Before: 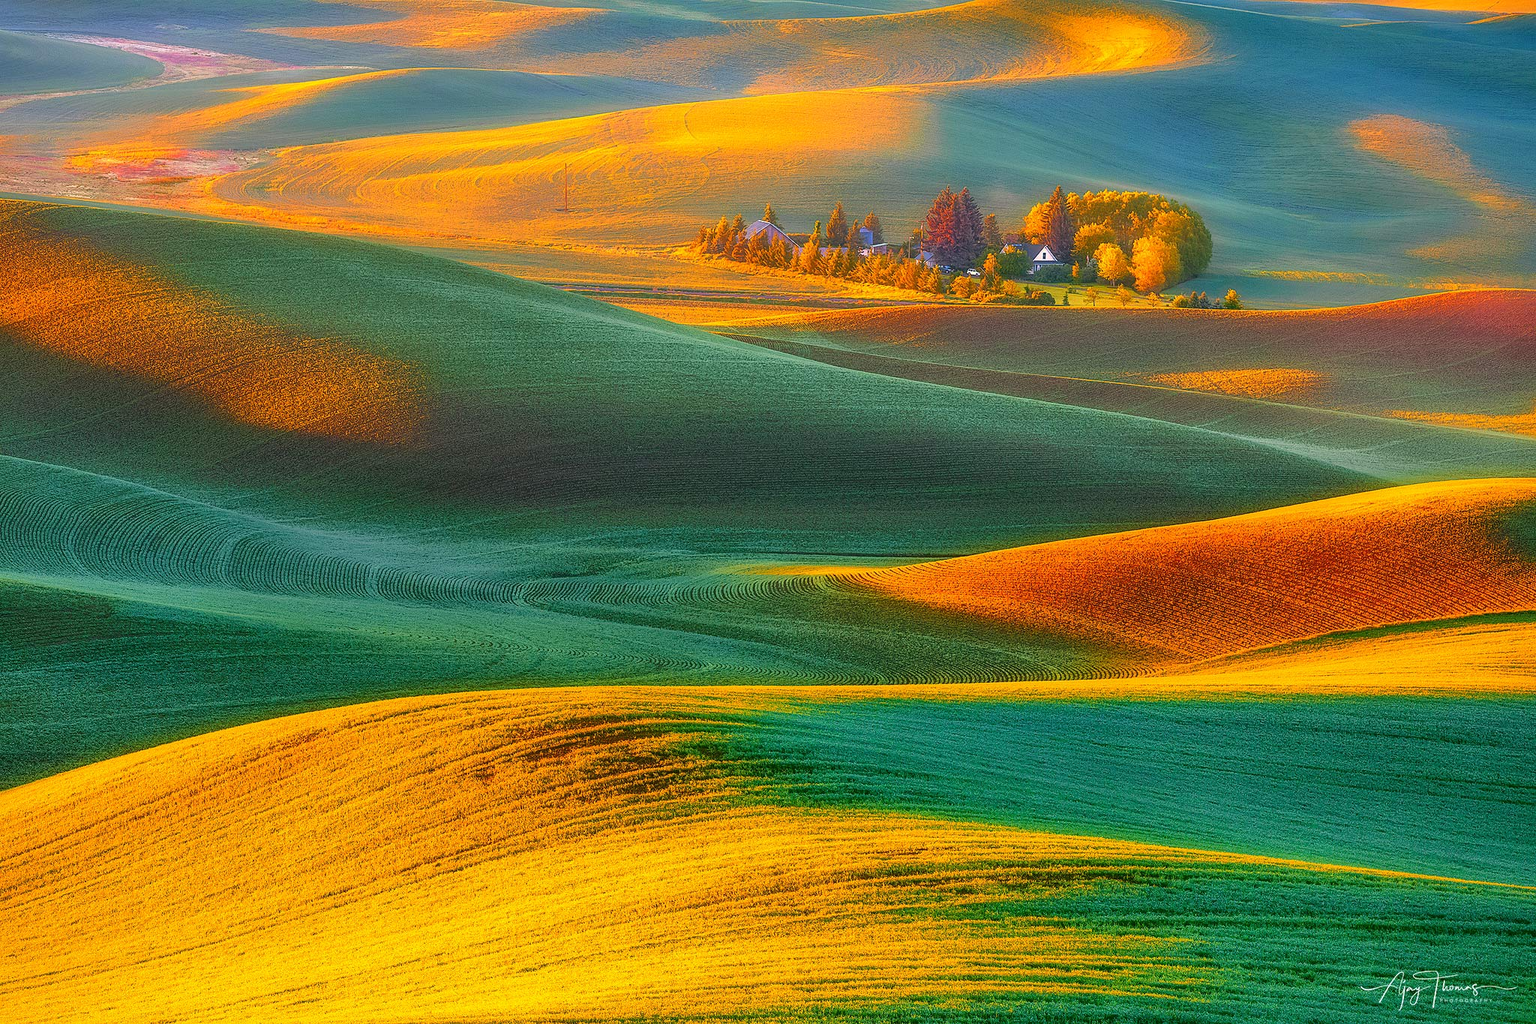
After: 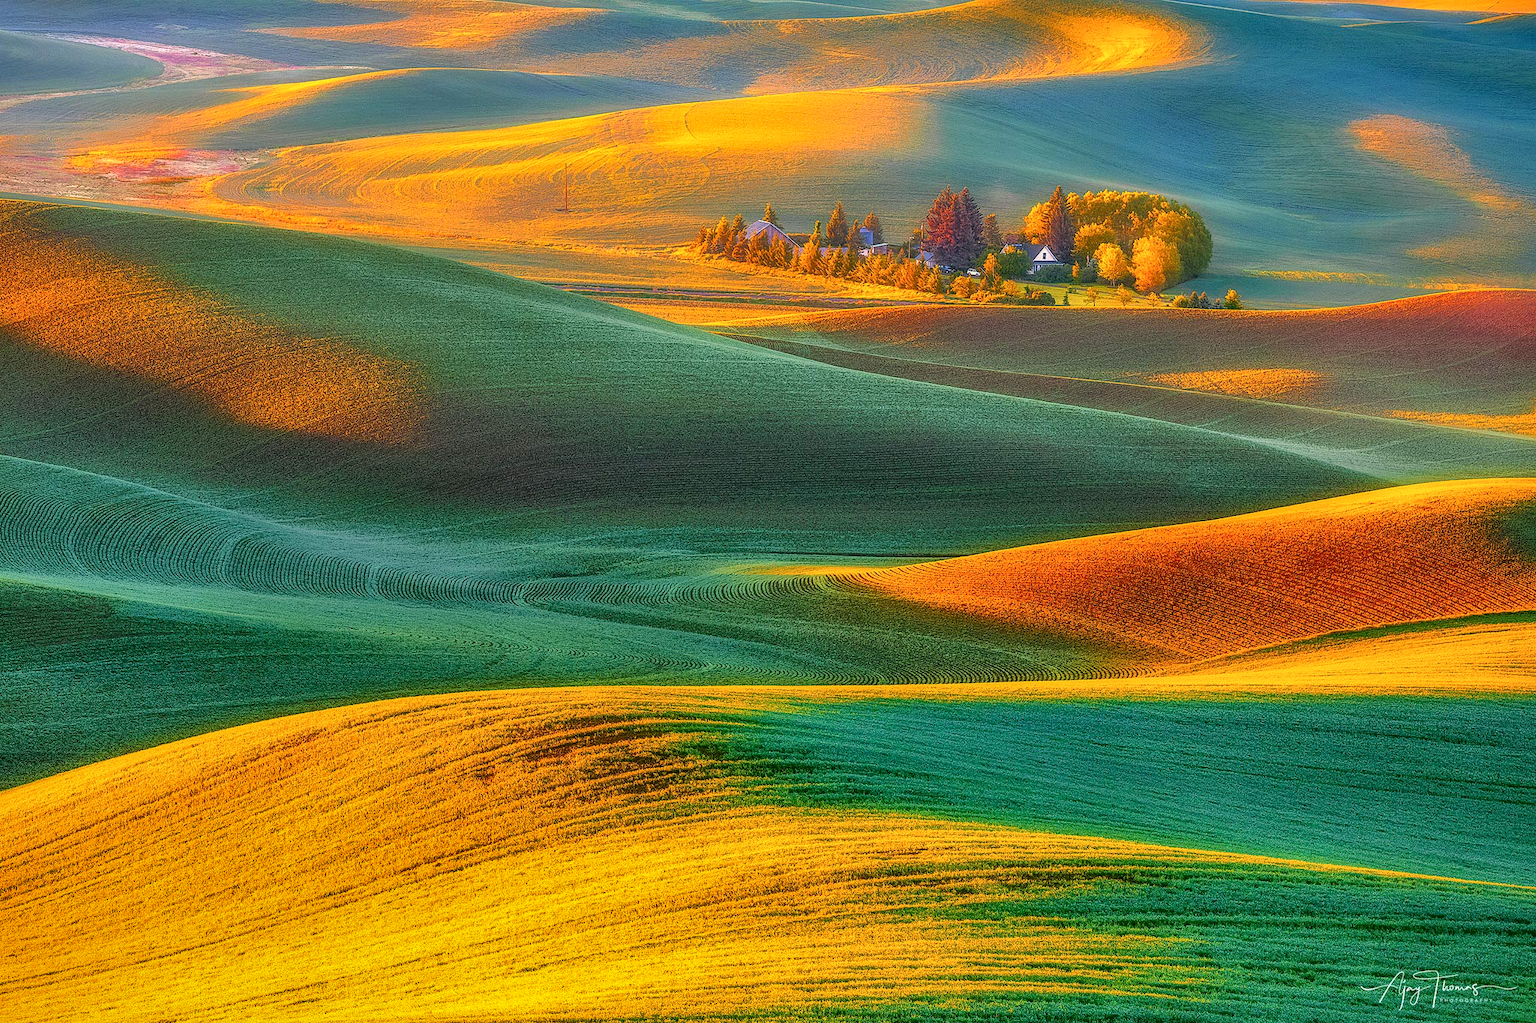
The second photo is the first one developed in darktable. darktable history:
local contrast: on, module defaults
levels: levels [0, 0.499, 1]
shadows and highlights: highlights color adjustment 73.94%, low approximation 0.01, soften with gaussian
